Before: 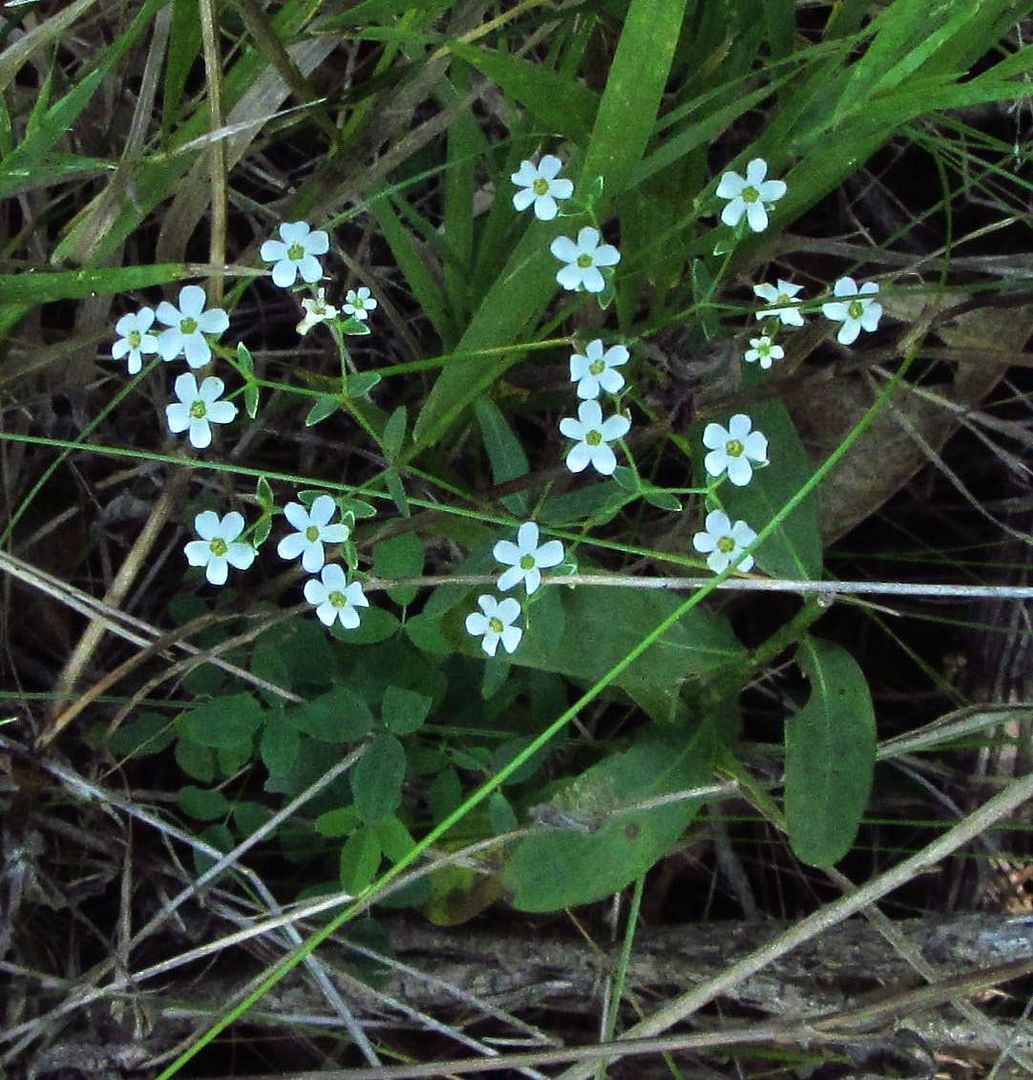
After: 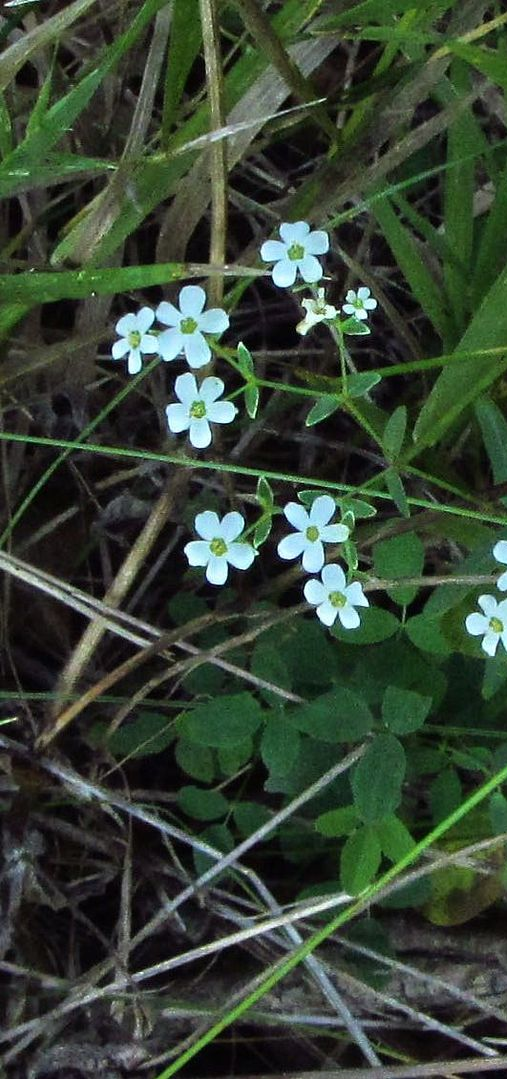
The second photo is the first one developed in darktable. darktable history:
color balance rgb: on, module defaults
crop and rotate: left 0%, top 0%, right 50.845%
